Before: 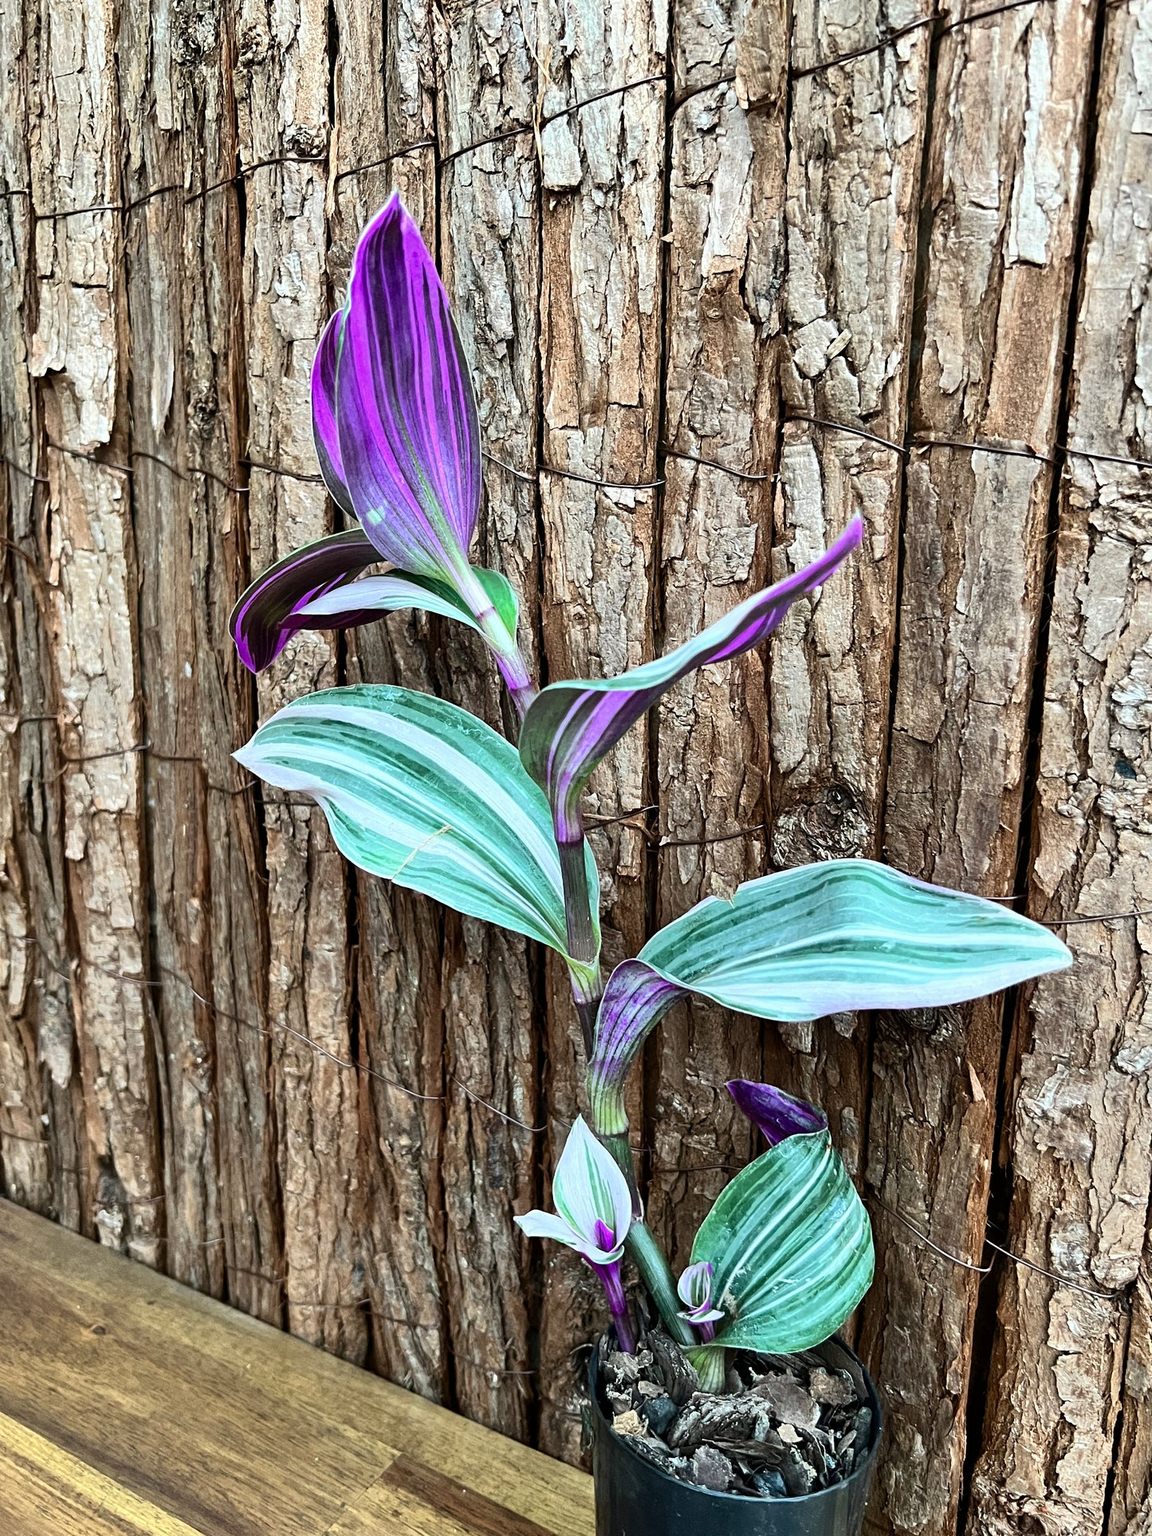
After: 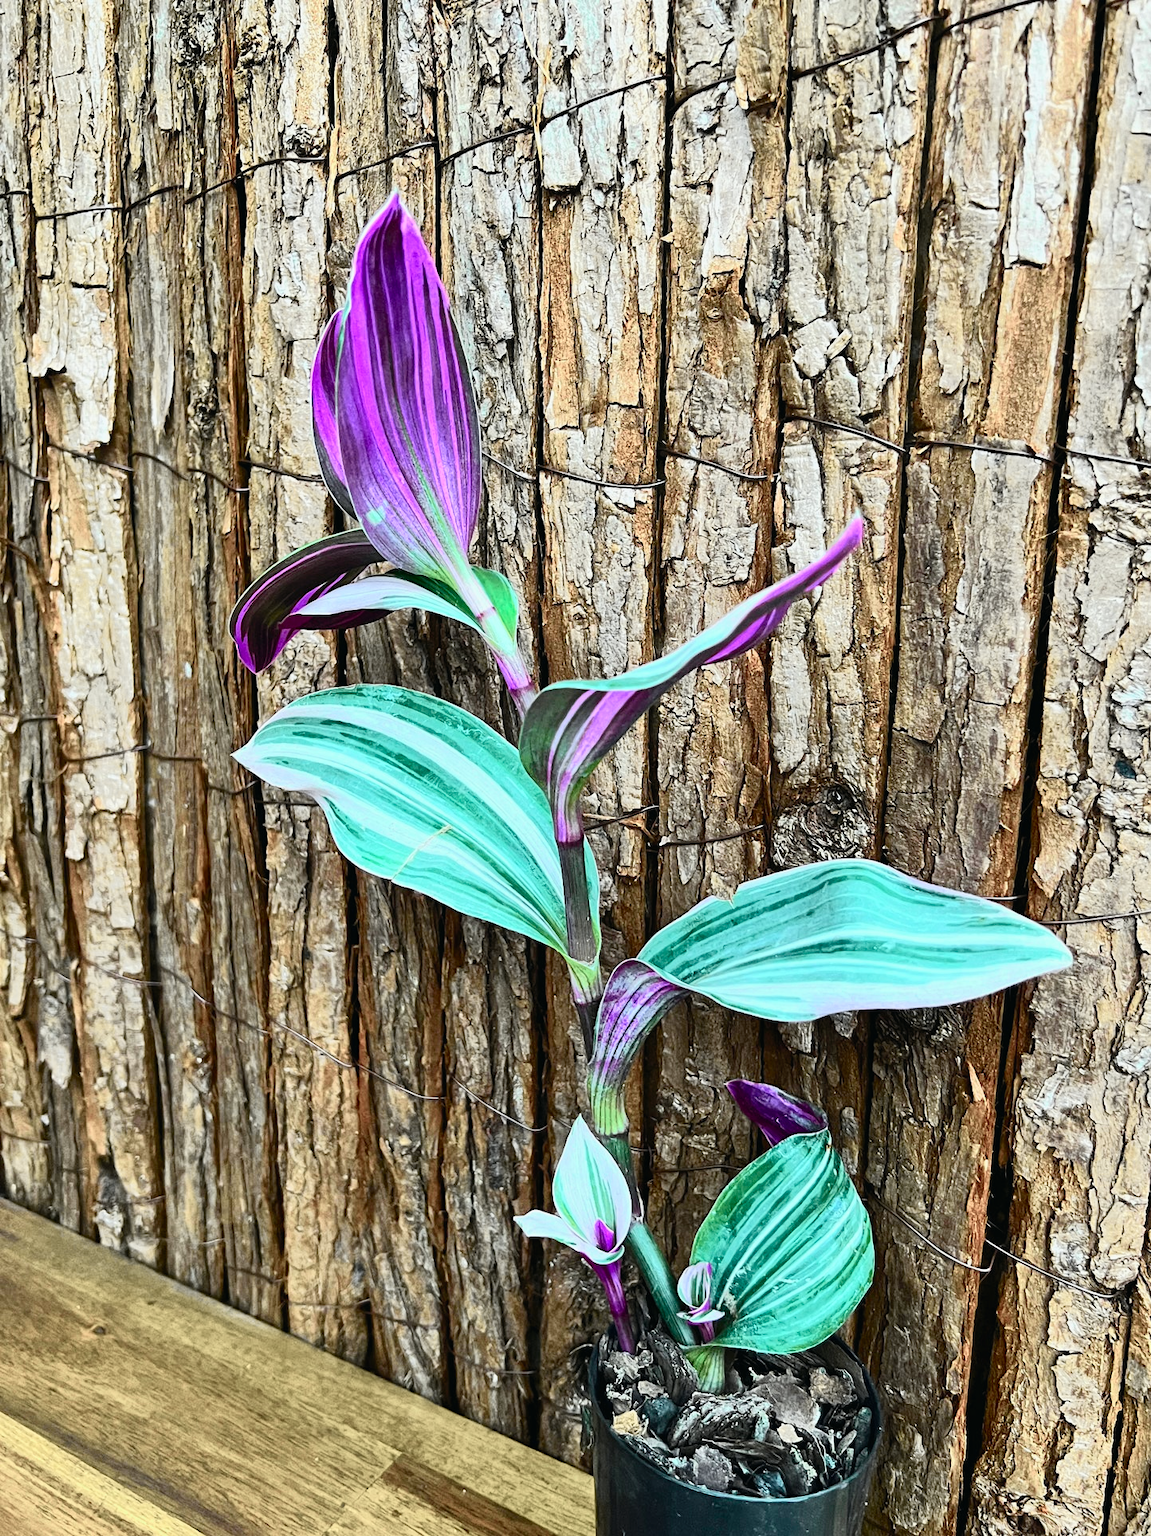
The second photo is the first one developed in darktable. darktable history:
tone curve: curves: ch0 [(0, 0.013) (0.104, 0.103) (0.258, 0.267) (0.448, 0.489) (0.709, 0.794) (0.895, 0.915) (0.994, 0.971)]; ch1 [(0, 0) (0.335, 0.298) (0.446, 0.416) (0.488, 0.488) (0.515, 0.504) (0.581, 0.615) (0.635, 0.661) (1, 1)]; ch2 [(0, 0) (0.314, 0.306) (0.436, 0.447) (0.502, 0.5) (0.538, 0.541) (0.568, 0.603) (0.641, 0.635) (0.717, 0.701) (1, 1)], color space Lab, independent channels, preserve colors none
